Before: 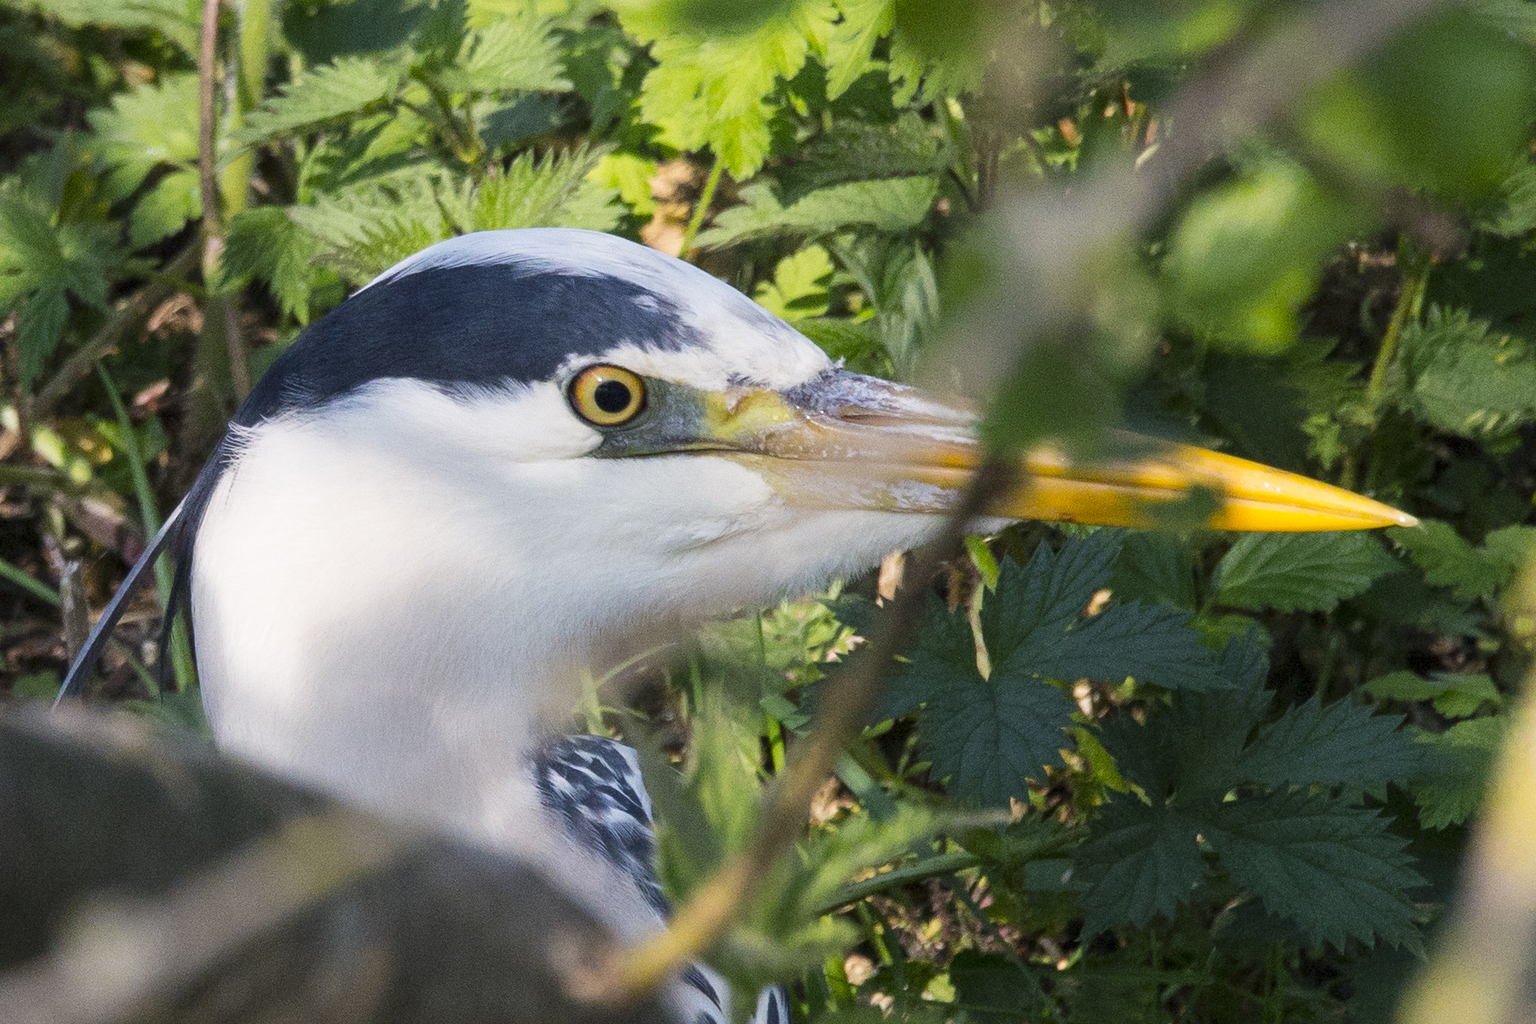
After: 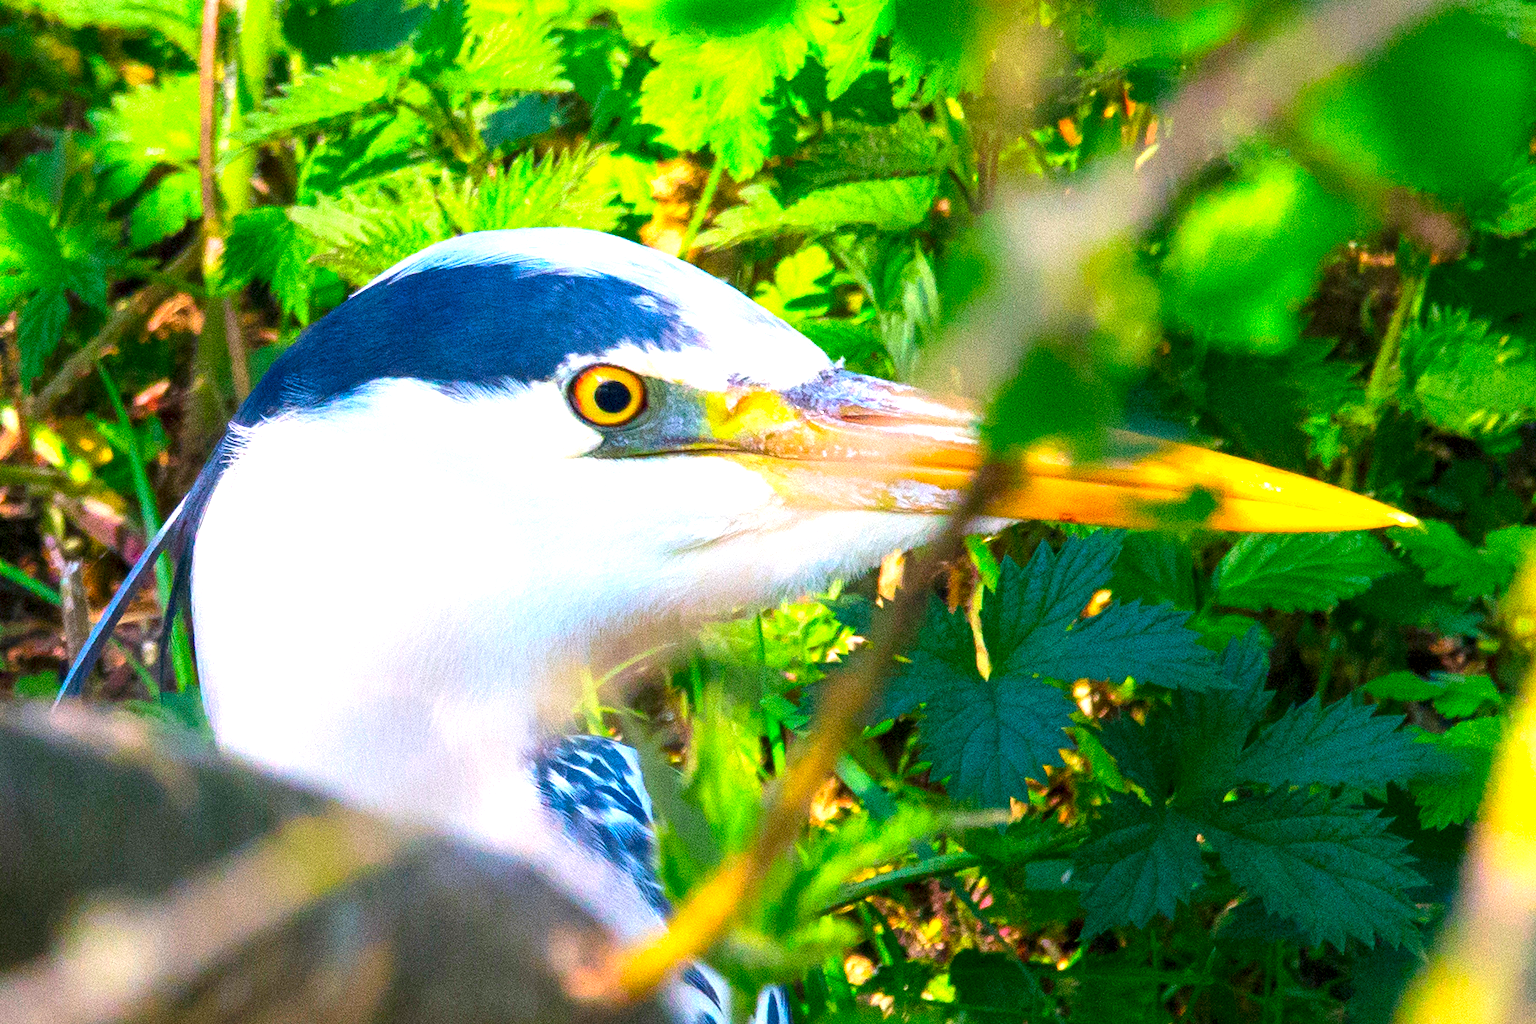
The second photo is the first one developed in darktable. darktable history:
color correction: highlights b* 0.053, saturation 2.1
exposure: black level correction 0.001, exposure 1.043 EV, compensate exposure bias true, compensate highlight preservation false
